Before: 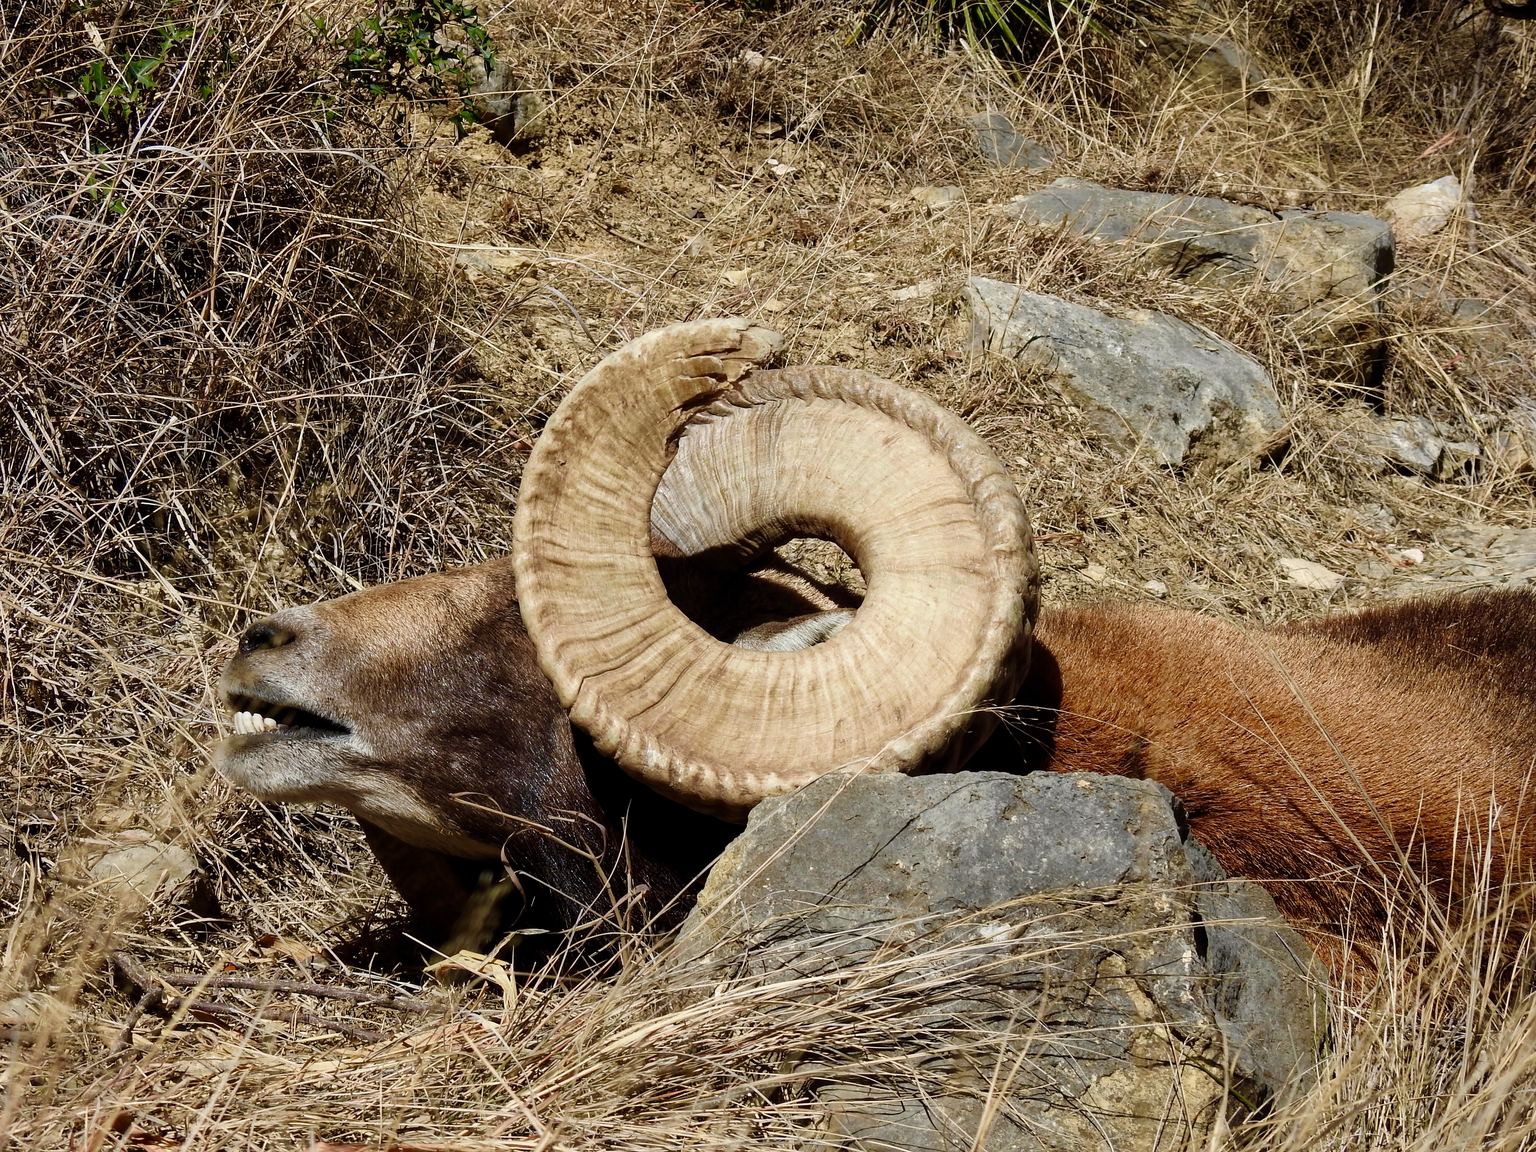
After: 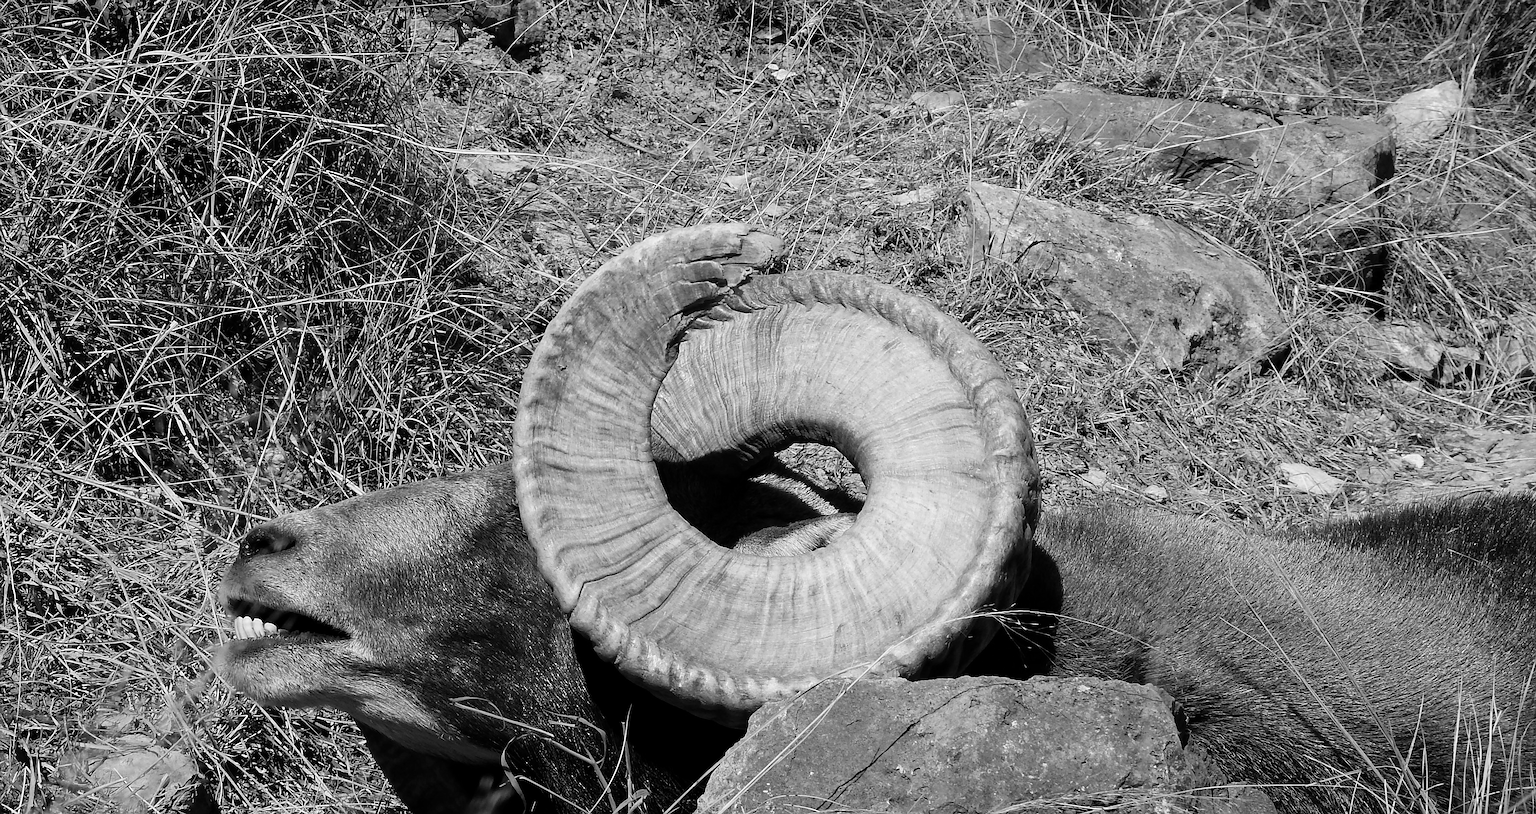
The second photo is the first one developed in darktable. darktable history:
sharpen: on, module defaults
crop and rotate: top 8.293%, bottom 20.996%
monochrome: size 1
